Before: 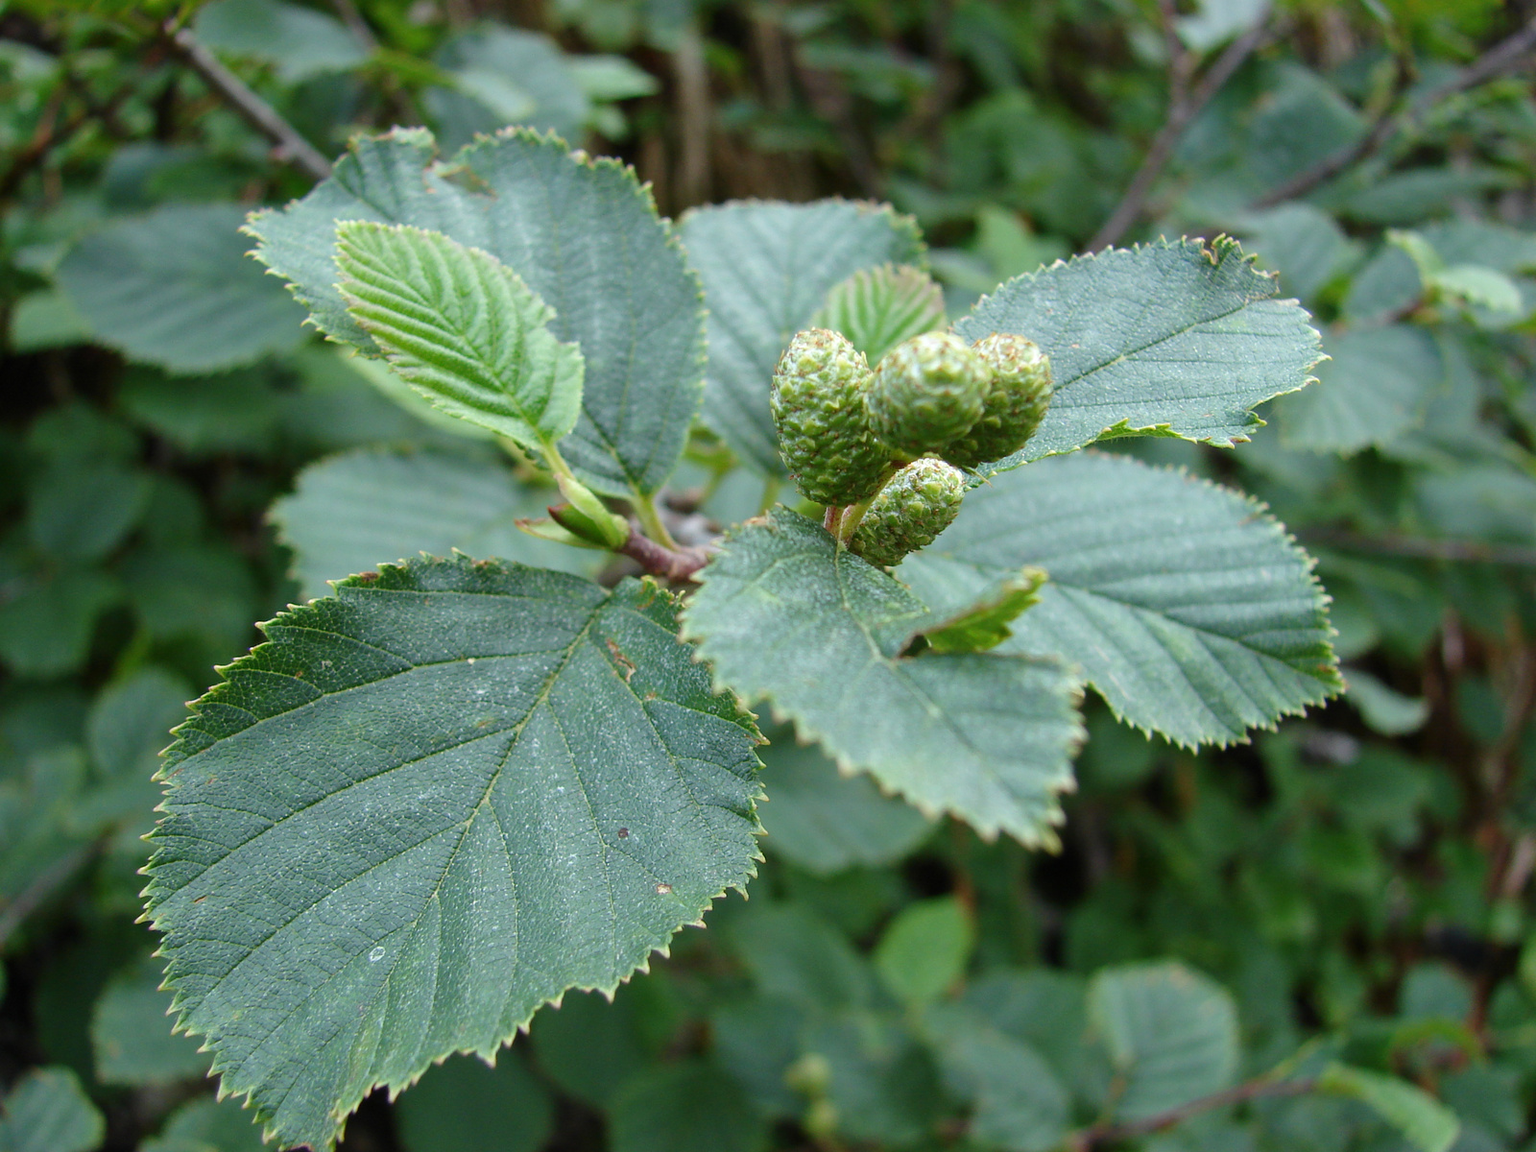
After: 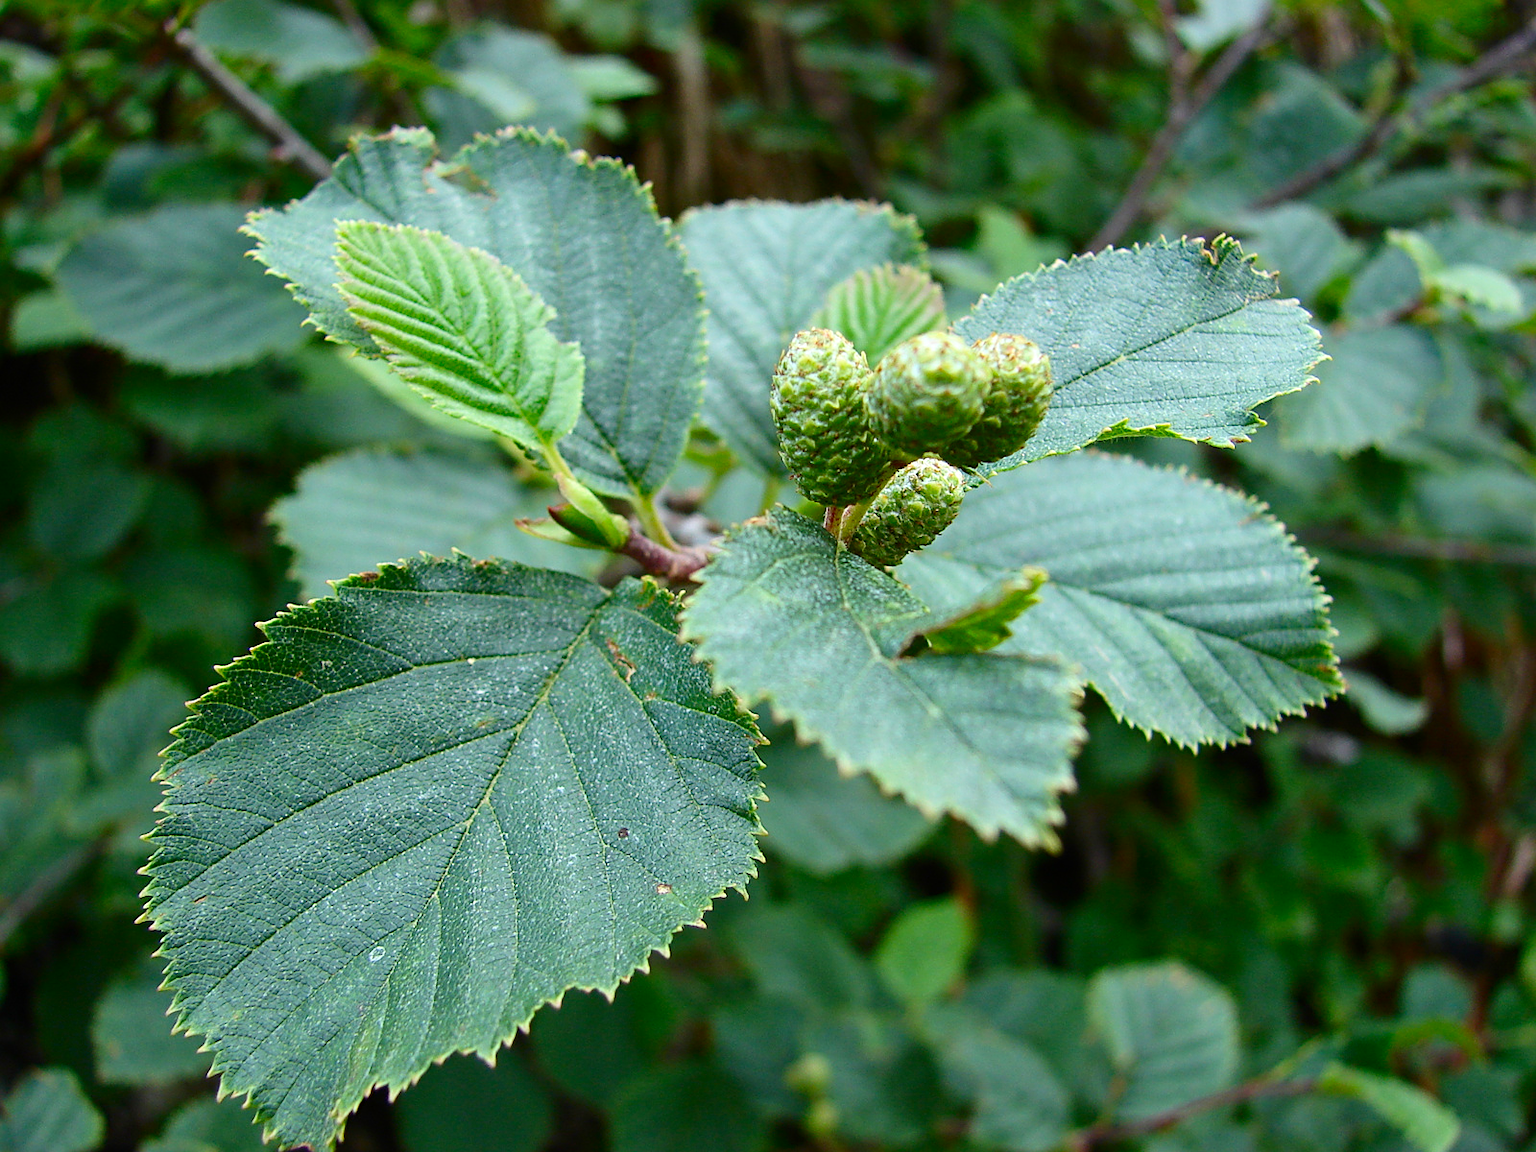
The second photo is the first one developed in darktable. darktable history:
contrast brightness saturation: contrast 0.184, saturation 0.306
exposure: compensate highlight preservation false
sharpen: on, module defaults
